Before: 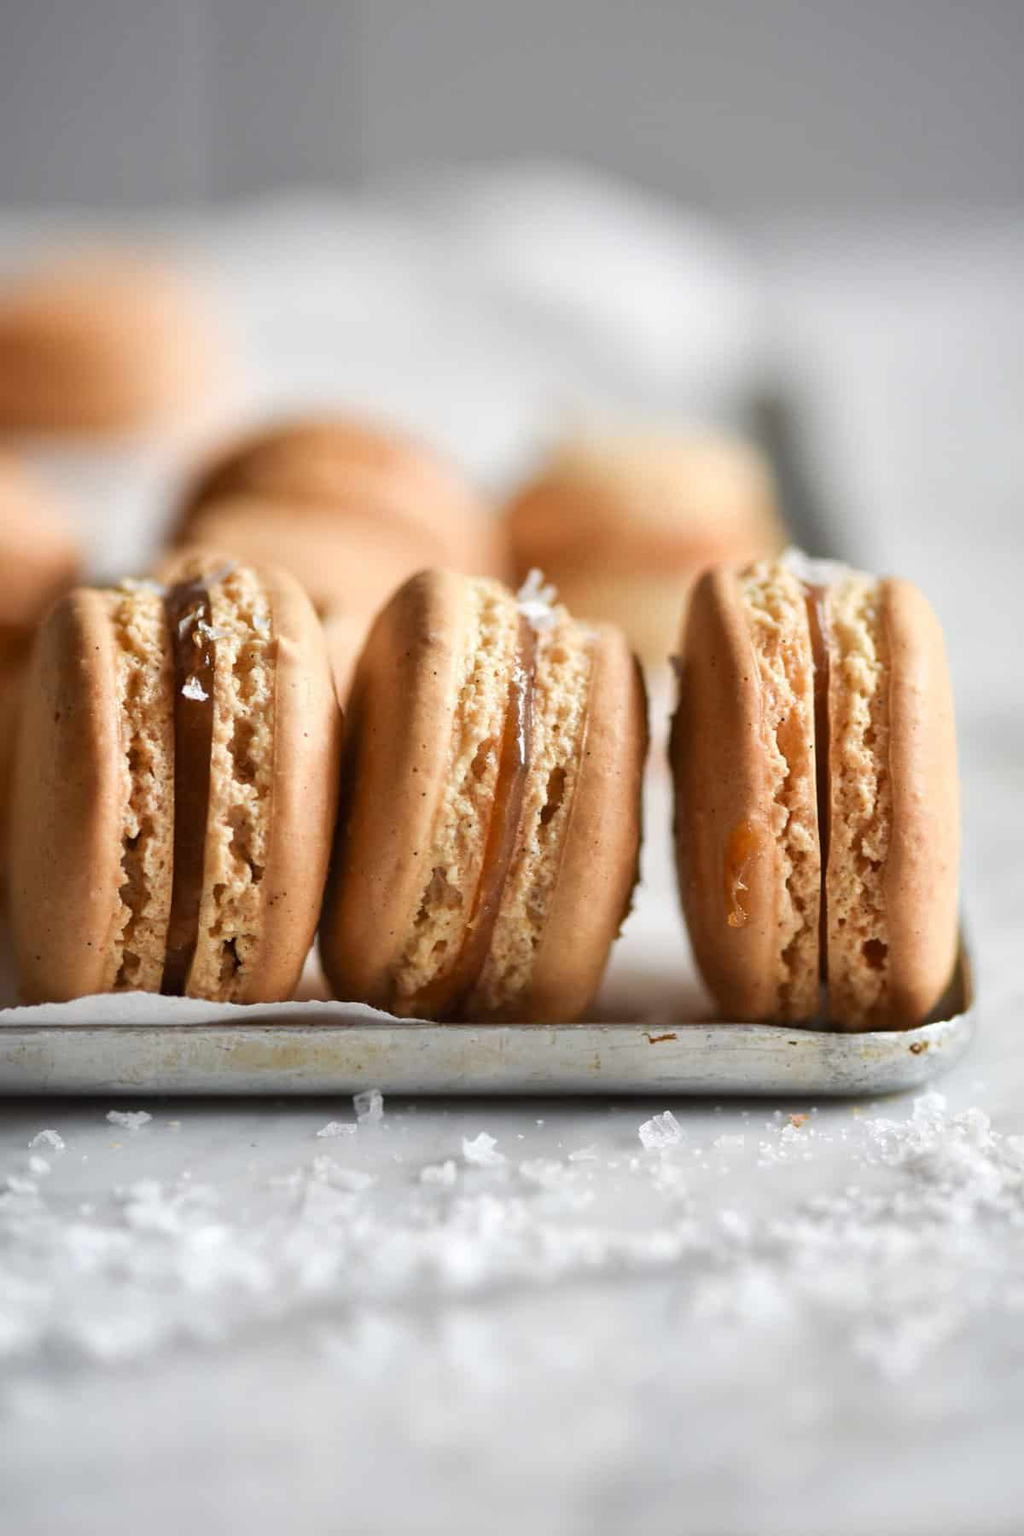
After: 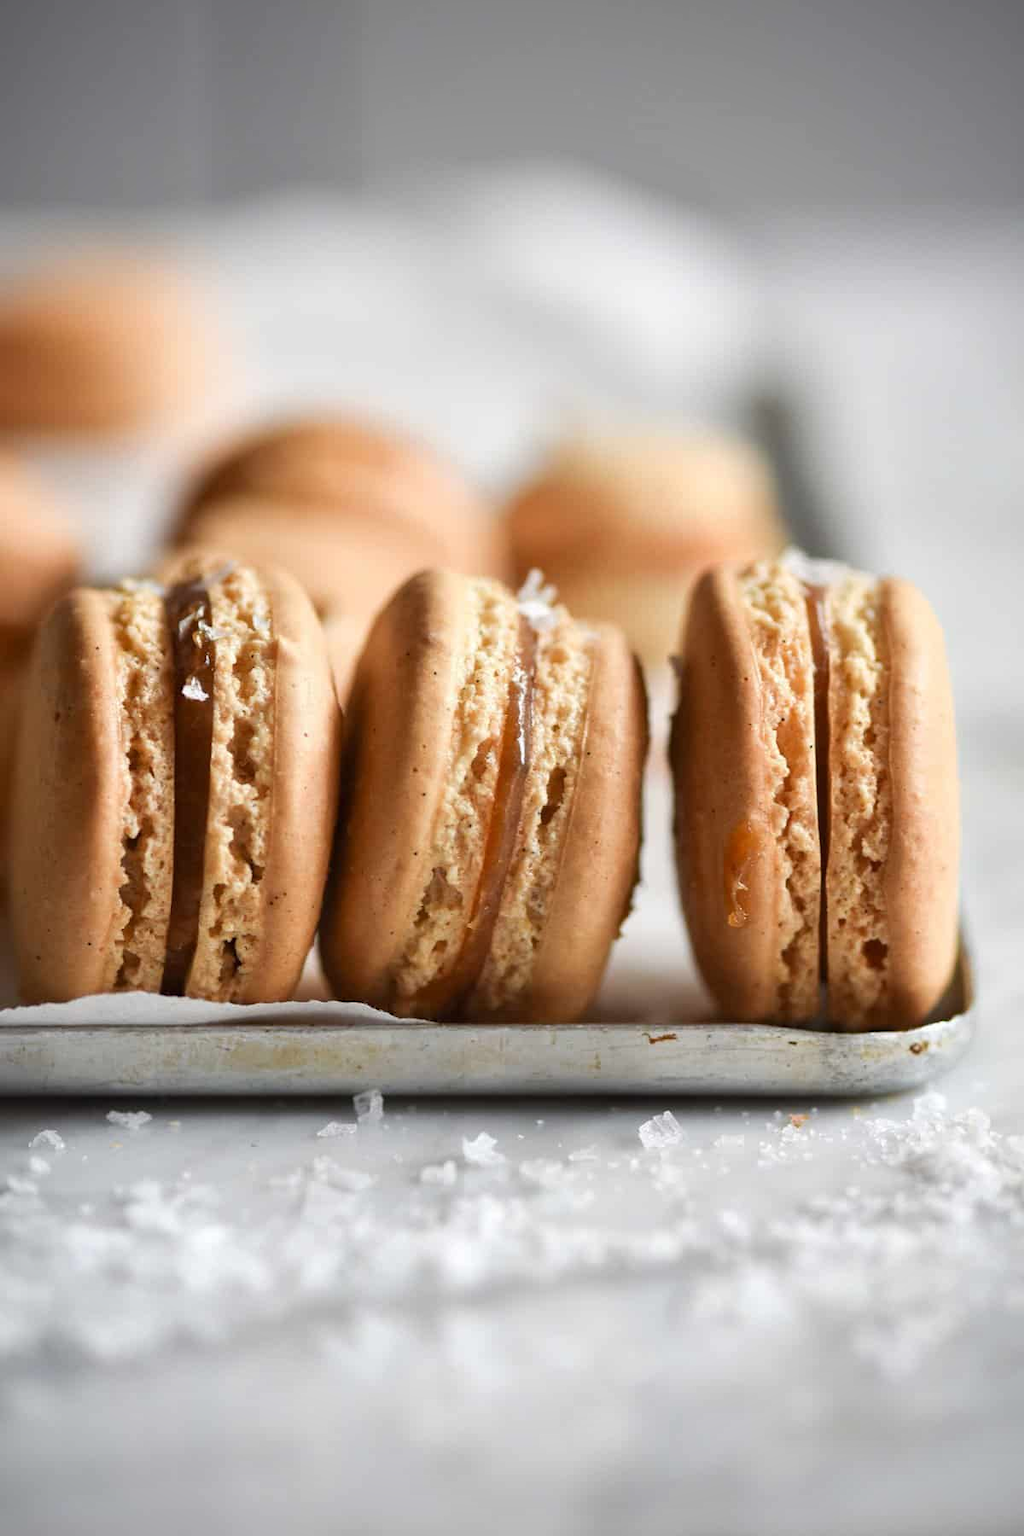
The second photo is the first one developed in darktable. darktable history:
vignetting: fall-off radius 60.94%, brightness -0.579, saturation -0.249
